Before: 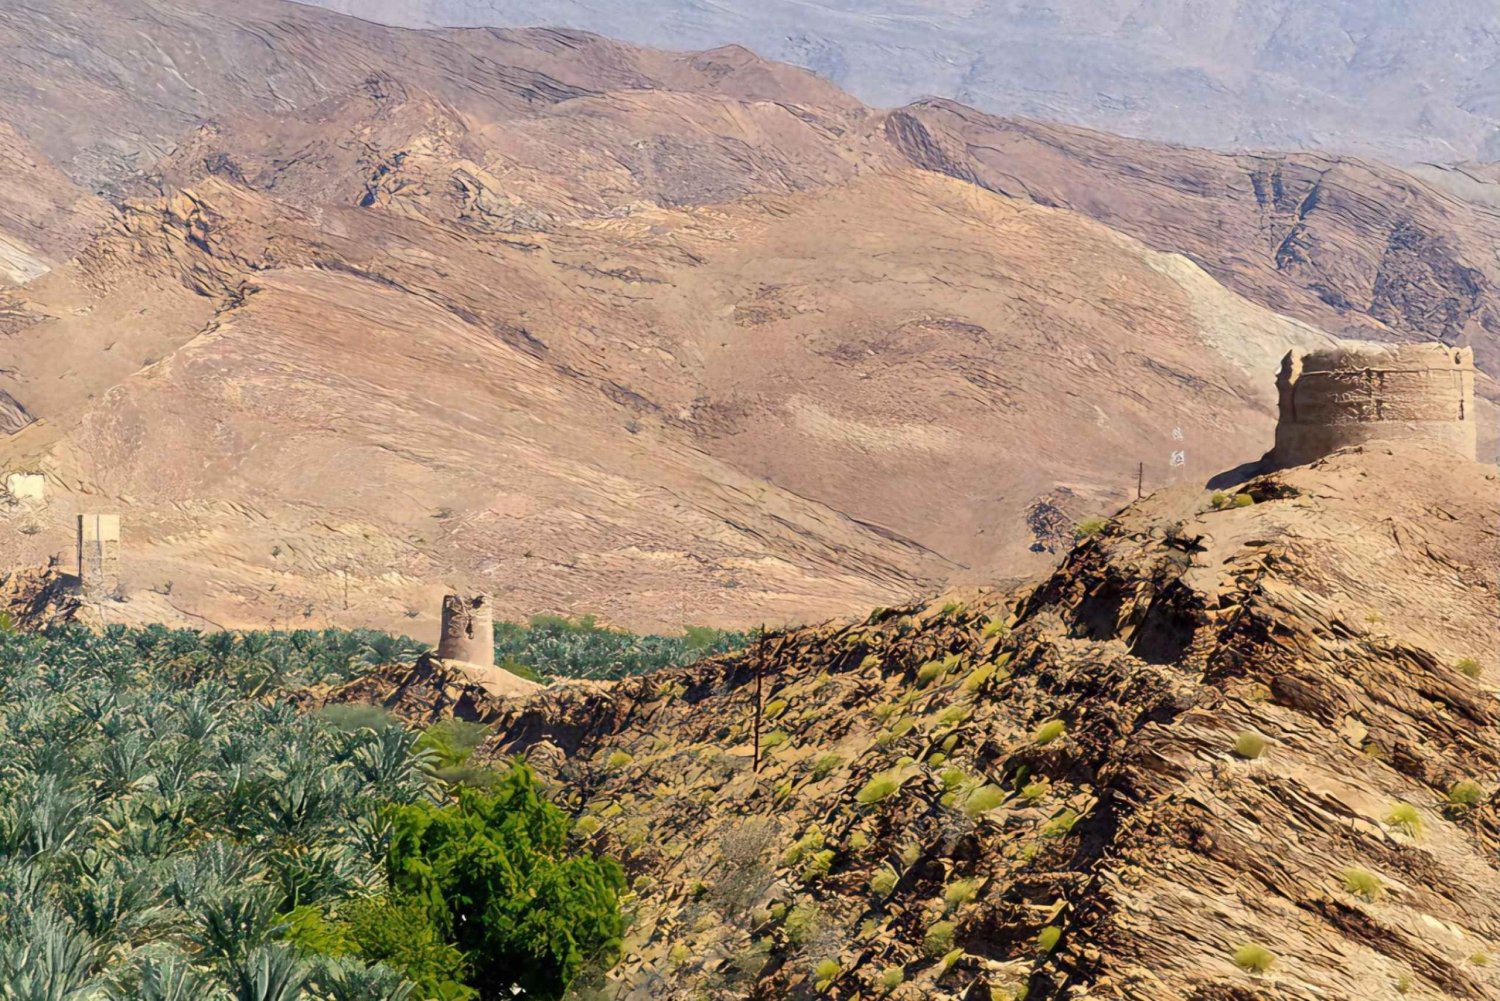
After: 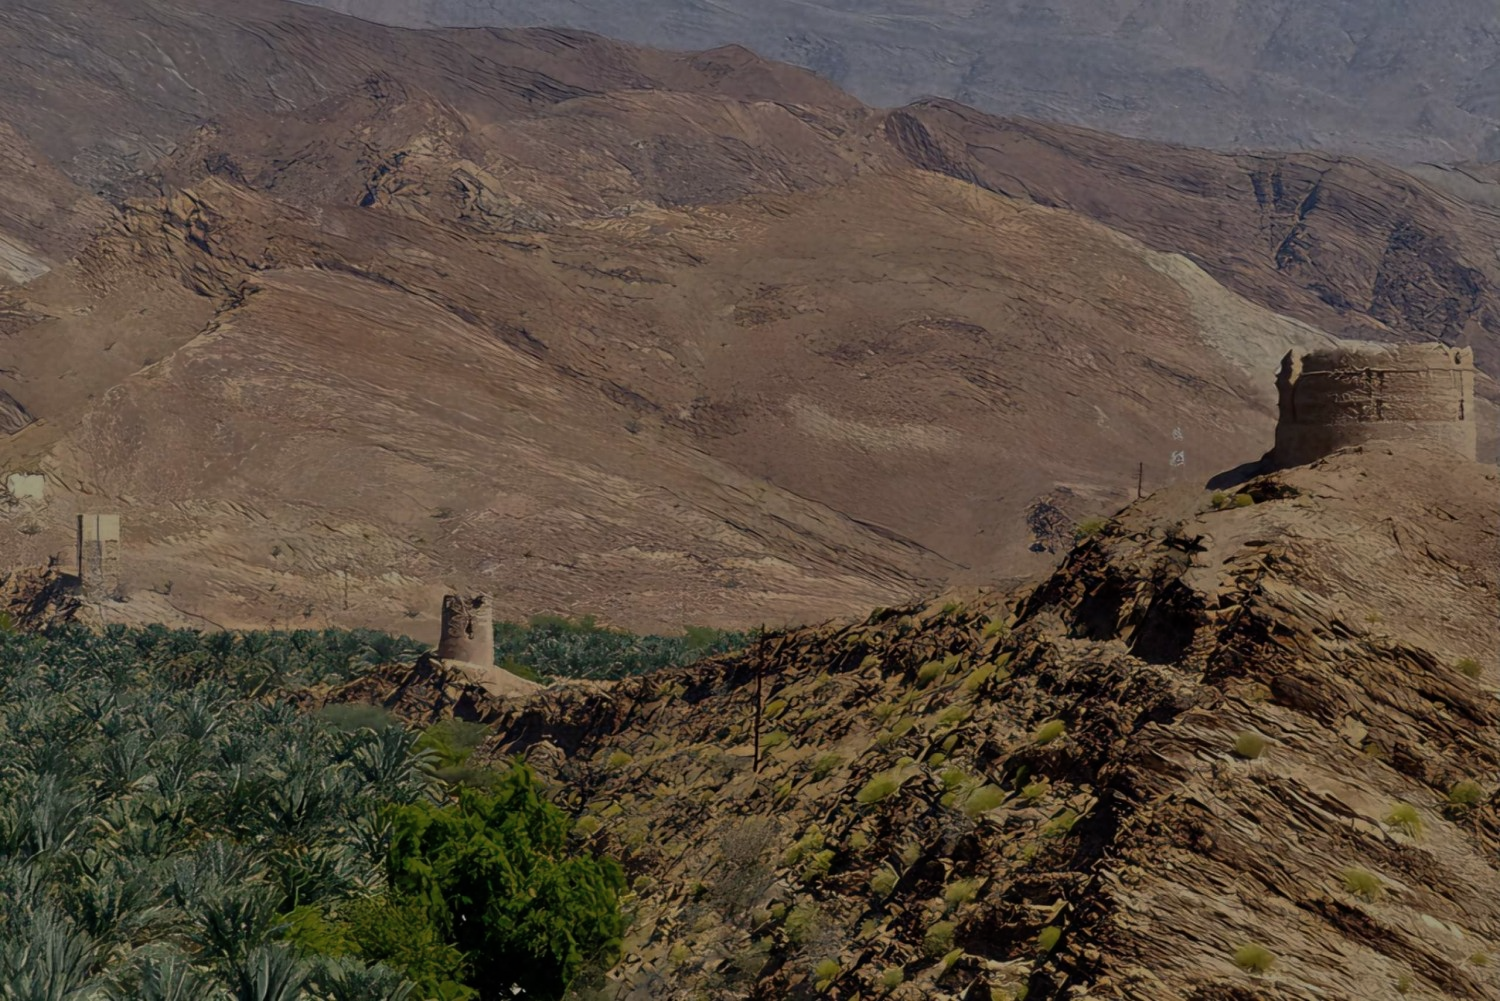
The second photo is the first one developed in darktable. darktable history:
tone equalizer: -8 EV -1.98 EV, -7 EV -1.98 EV, -6 EV -1.97 EV, -5 EV -2 EV, -4 EV -1.97 EV, -3 EV -1.99 EV, -2 EV -2 EV, -1 EV -1.6 EV, +0 EV -2 EV, edges refinement/feathering 500, mask exposure compensation -1.57 EV, preserve details no
exposure: compensate exposure bias true, compensate highlight preservation false
shadows and highlights: shadows 31.62, highlights -32.66, soften with gaussian
